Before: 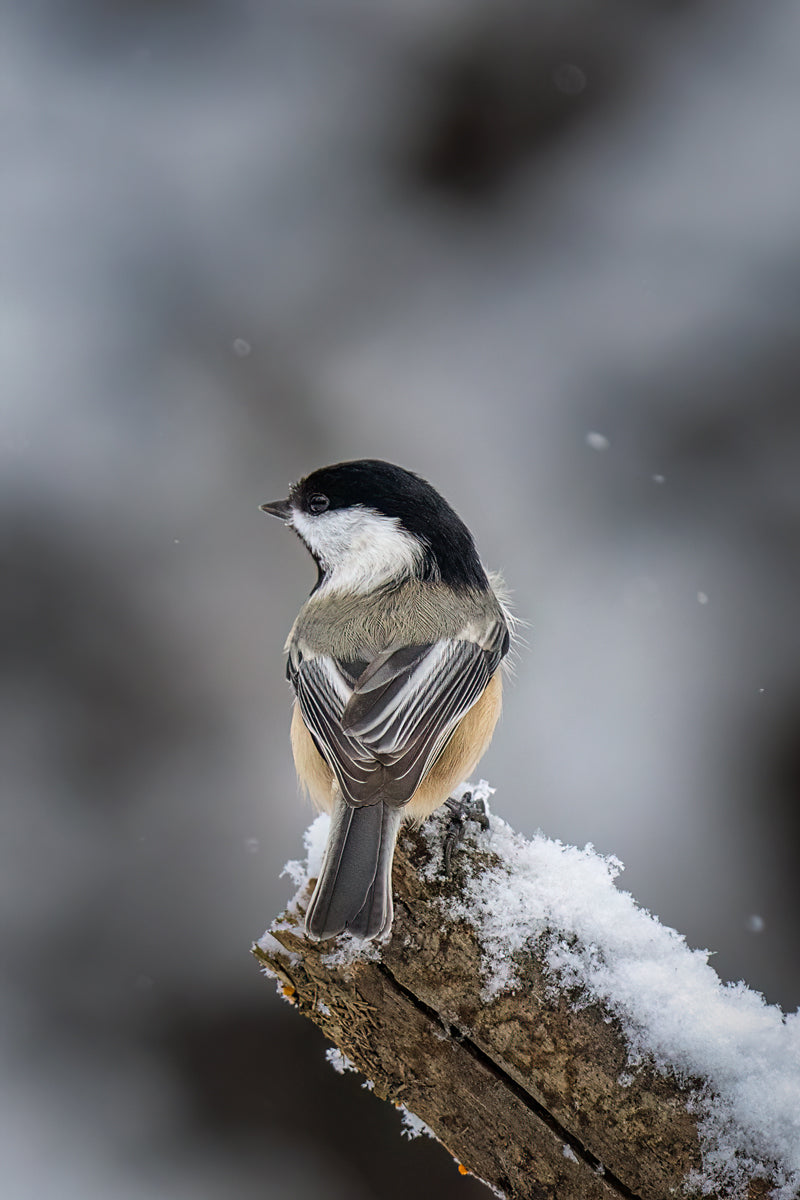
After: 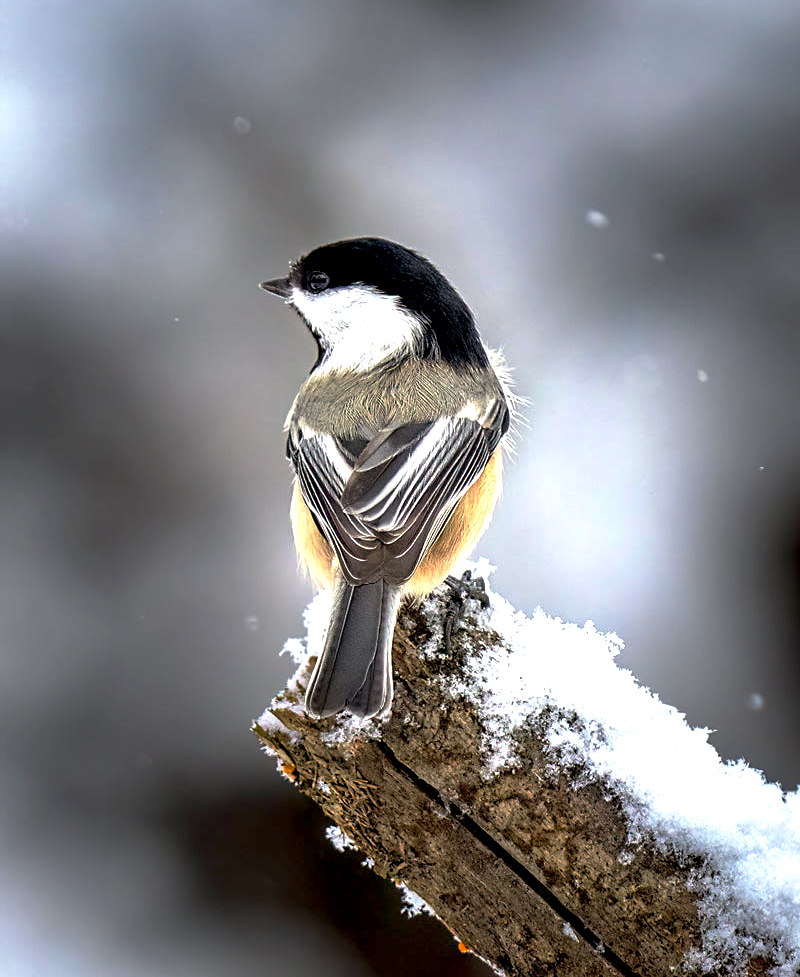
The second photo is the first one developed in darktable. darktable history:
exposure: black level correction 0.011, exposure 1.088 EV, compensate exposure bias true, compensate highlight preservation false
crop and rotate: top 18.507%
base curve: curves: ch0 [(0, 0) (0.595, 0.418) (1, 1)], preserve colors none
